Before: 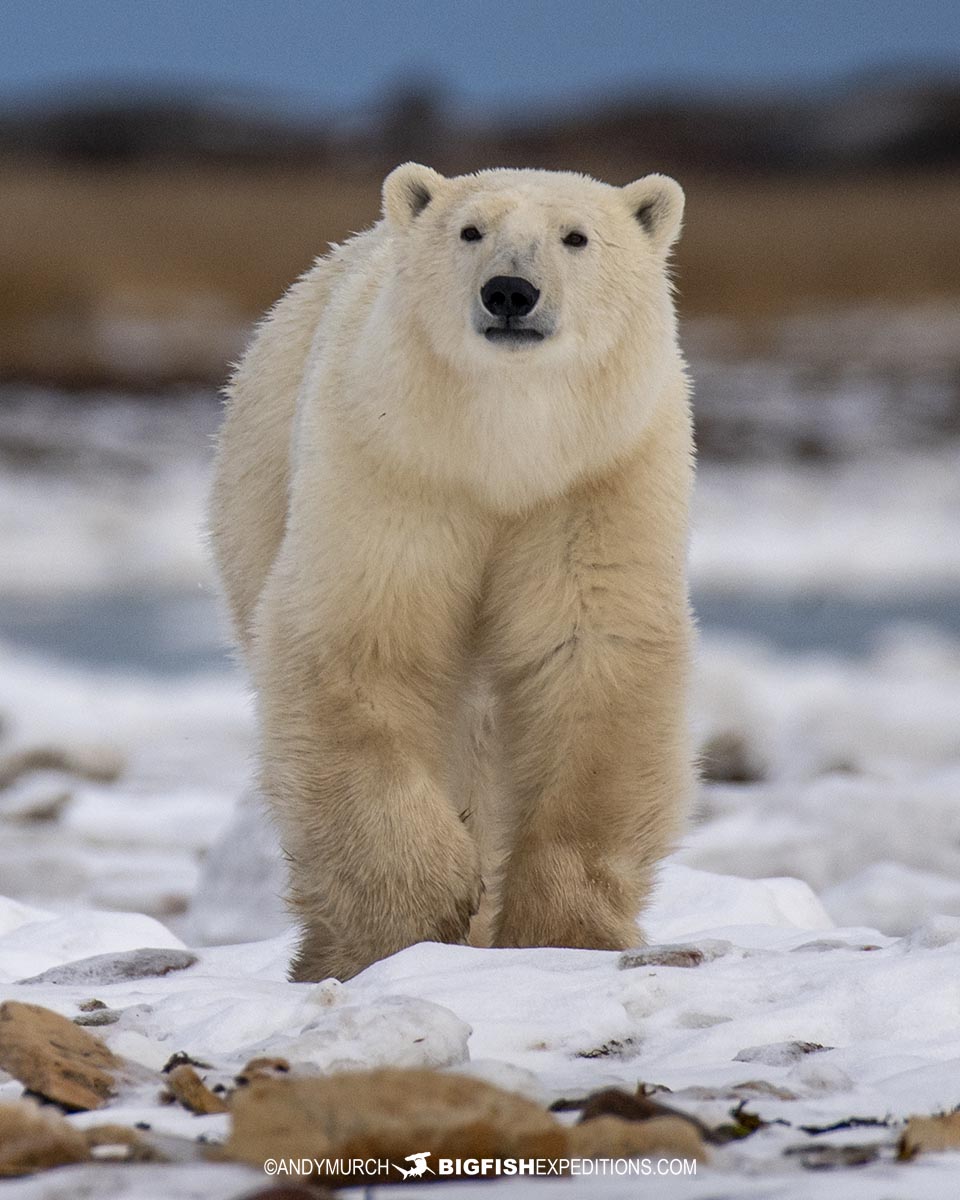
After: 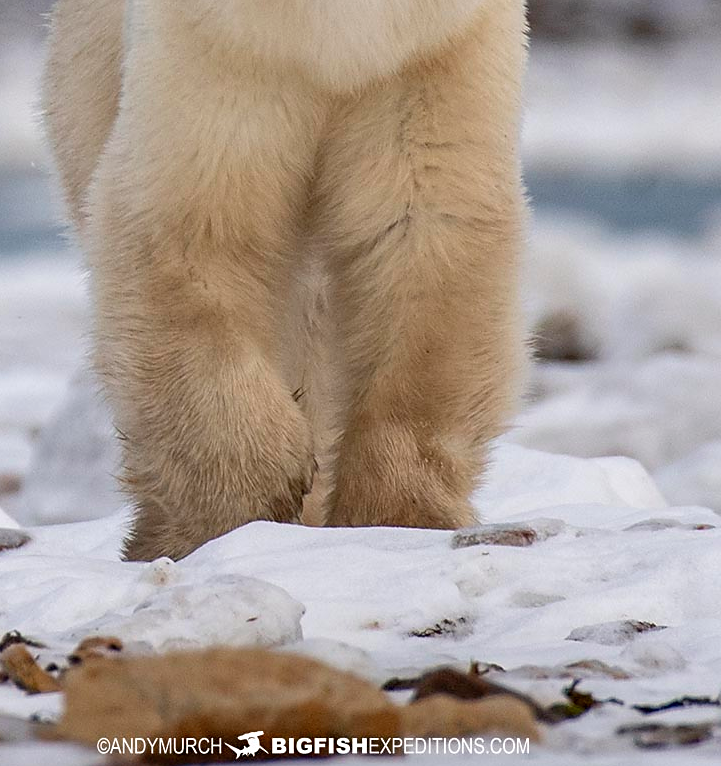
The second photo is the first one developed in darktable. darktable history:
crop and rotate: left 17.481%, top 35.15%, right 7.314%, bottom 0.976%
sharpen: radius 1.866, amount 0.406, threshold 1.57
